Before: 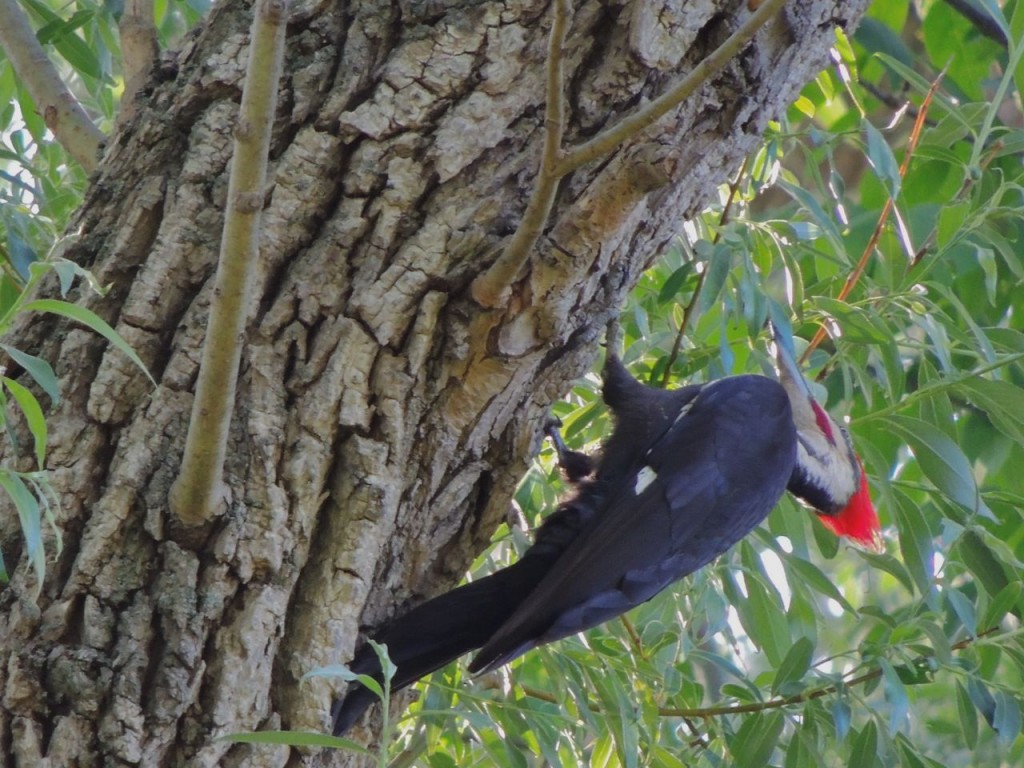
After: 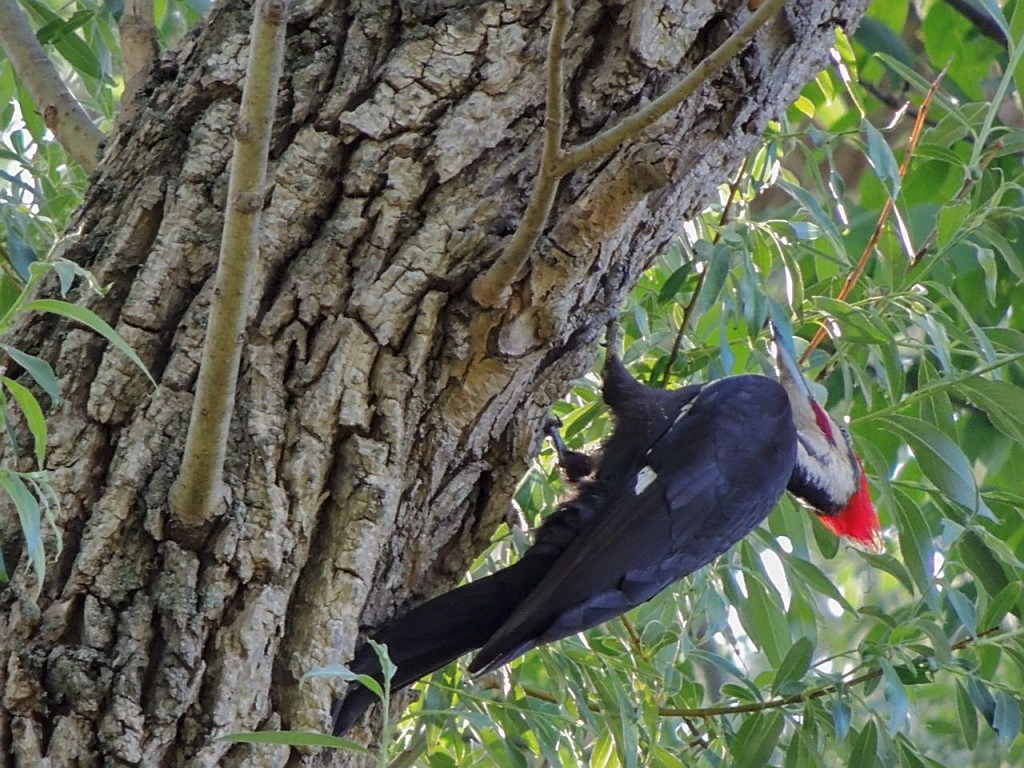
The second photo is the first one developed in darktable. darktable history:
local contrast: on, module defaults
sharpen: on, module defaults
shadows and highlights: shadows -30, highlights 30
